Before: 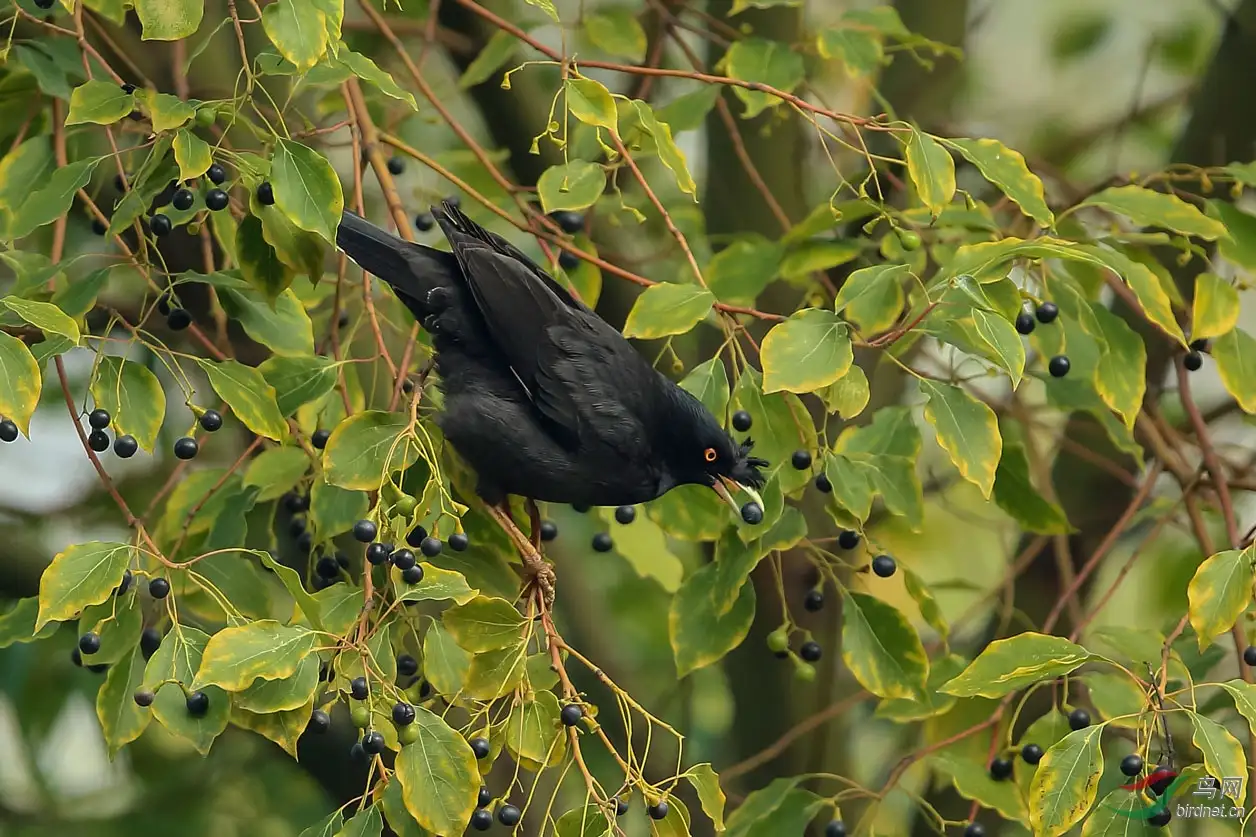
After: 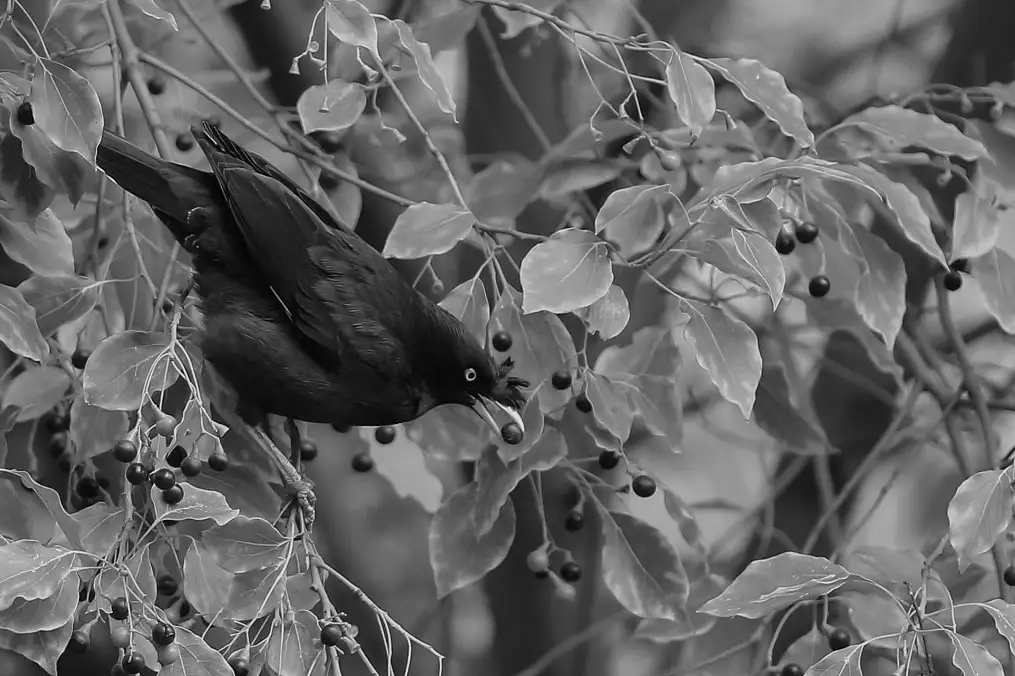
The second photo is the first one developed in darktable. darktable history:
monochrome: a 26.22, b 42.67, size 0.8
crop: left 19.159%, top 9.58%, bottom 9.58%
tone equalizer: on, module defaults
